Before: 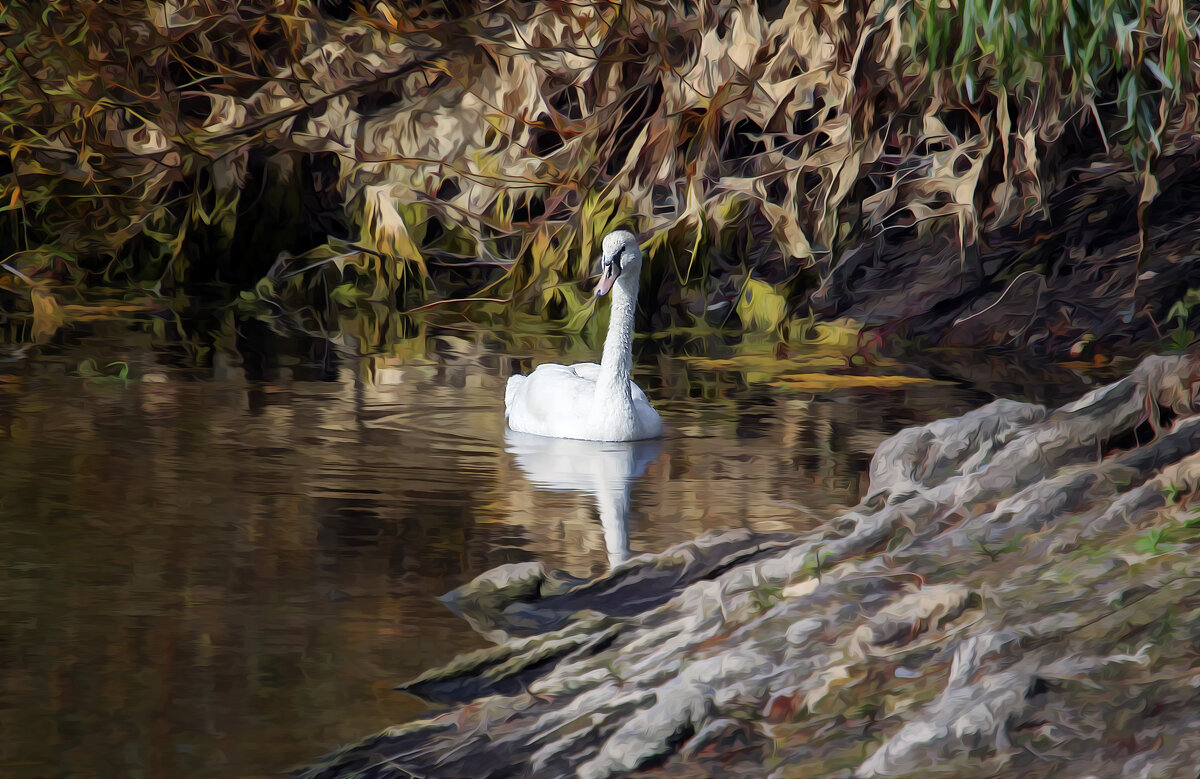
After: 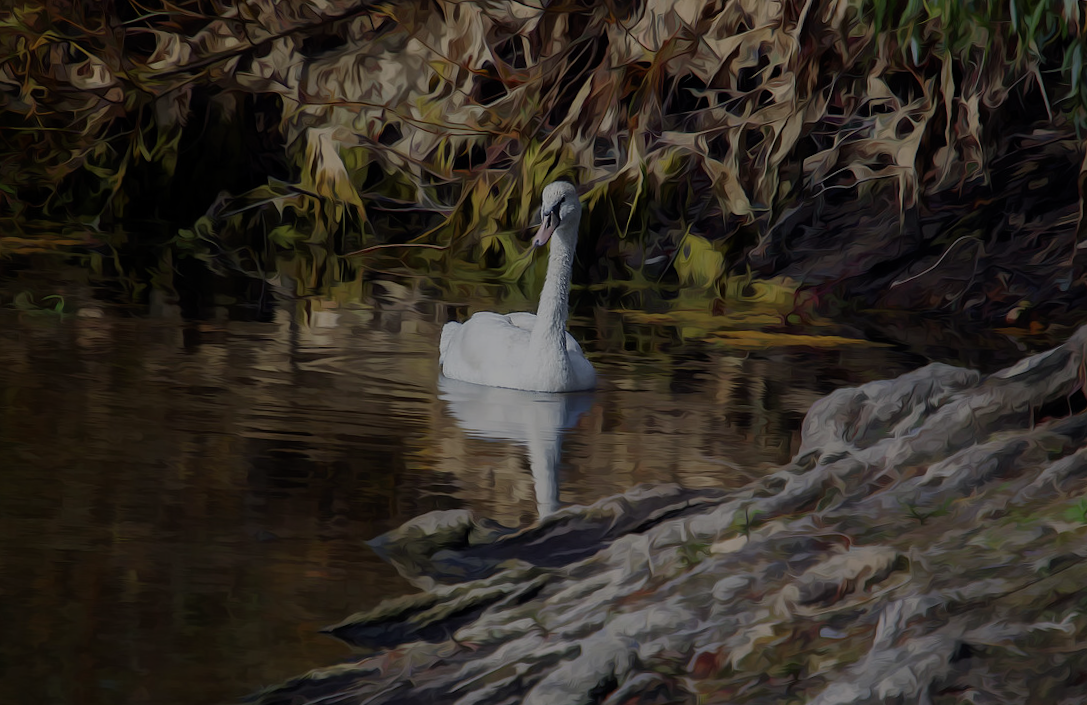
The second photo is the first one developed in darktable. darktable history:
crop and rotate: angle -1.96°, left 3.097%, top 4.154%, right 1.586%, bottom 0.529%
exposure: exposure -1.468 EV, compensate highlight preservation false
